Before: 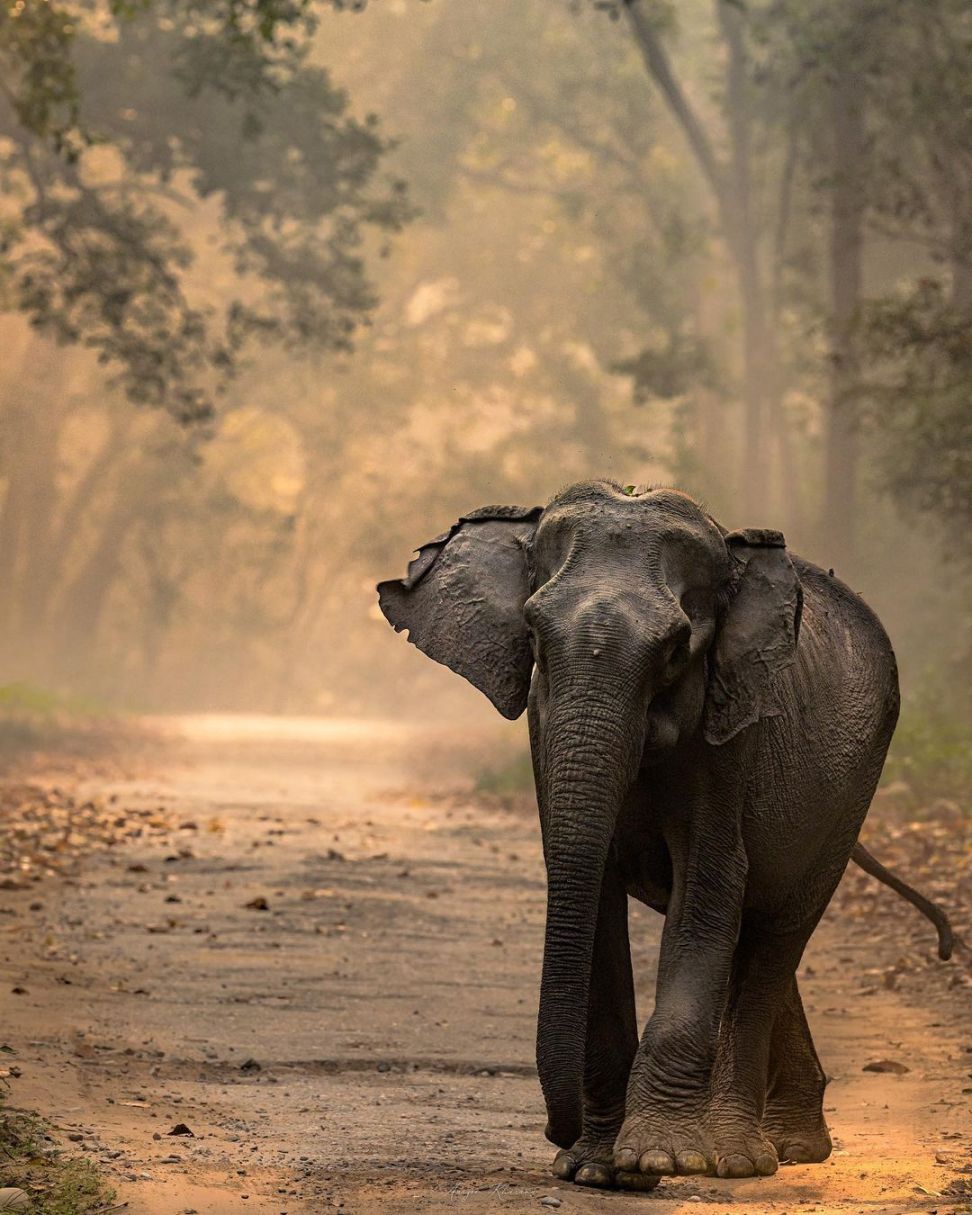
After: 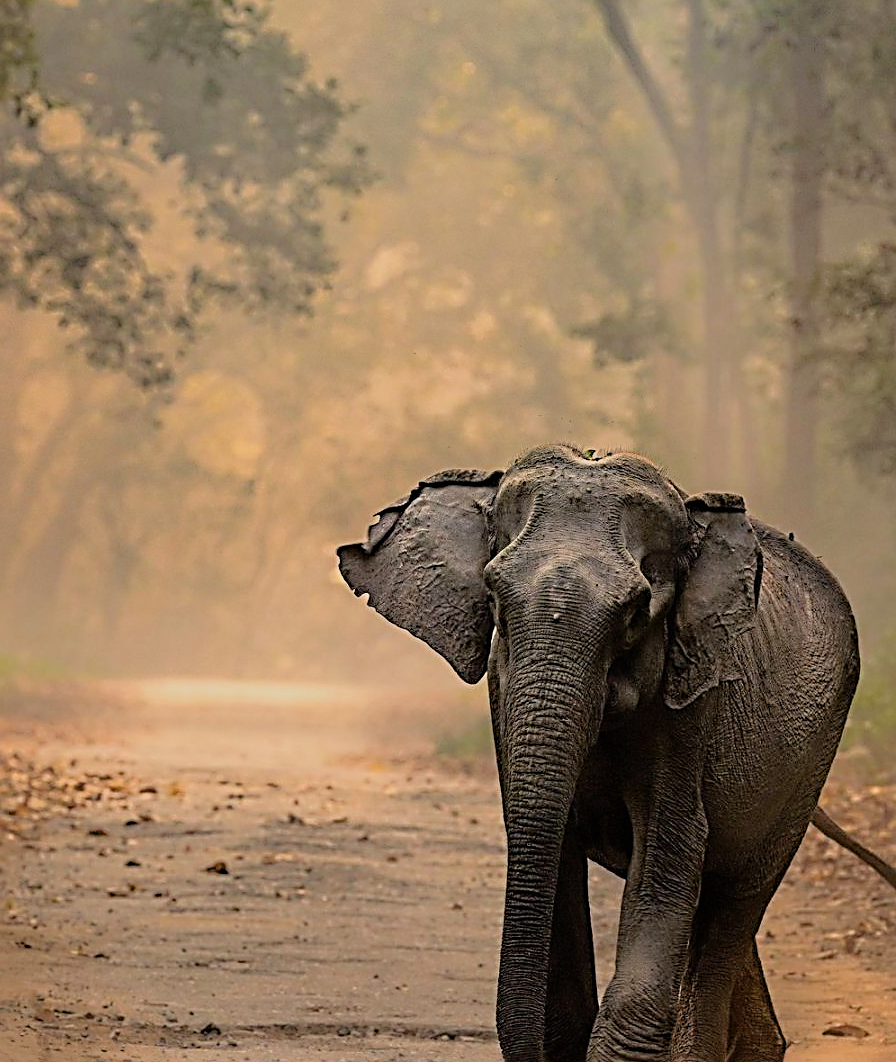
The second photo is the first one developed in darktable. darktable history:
crop: left 4.13%, top 3%, right 3.68%, bottom 9.53%
levels: levels [0, 0.467, 1]
sharpen: radius 3.56, amount 0.927, threshold 2
filmic rgb: hardness 4.17, contrast 0.84, color science v6 (2022)
